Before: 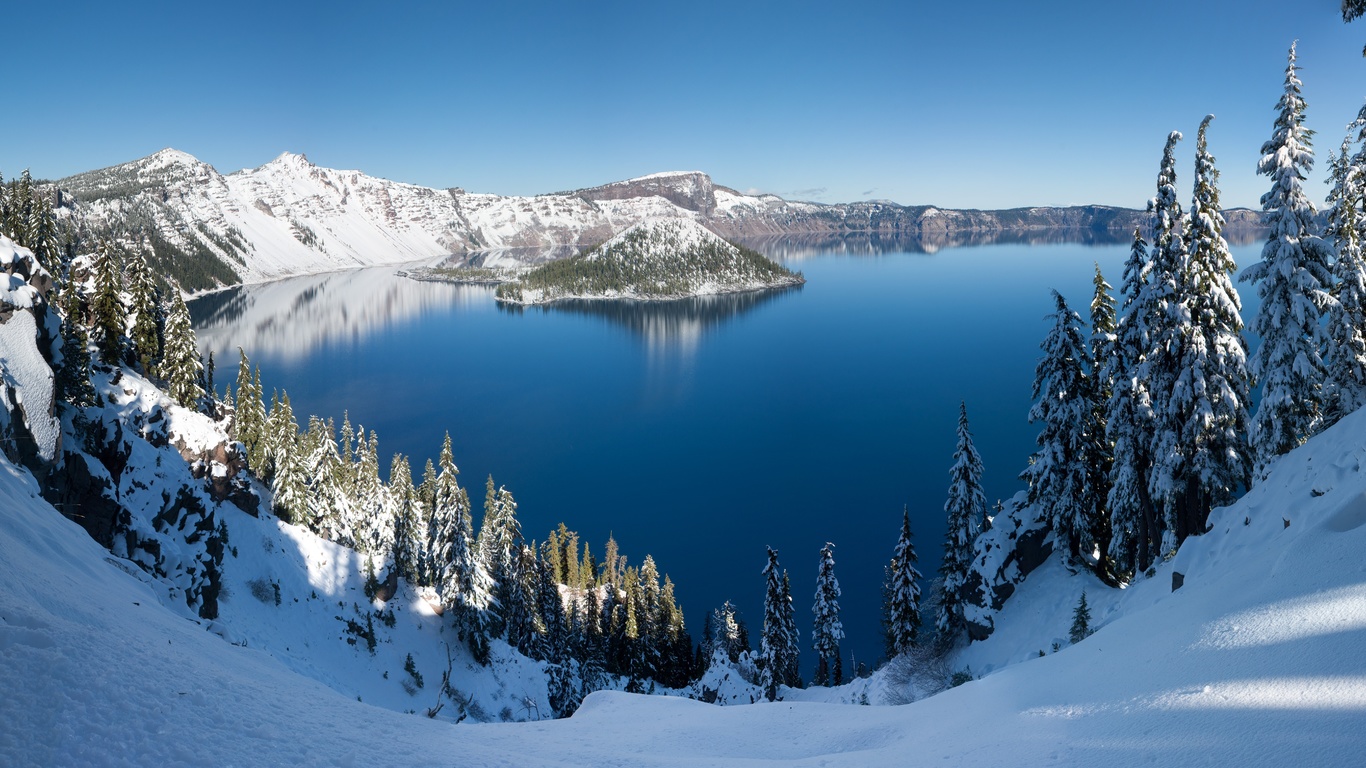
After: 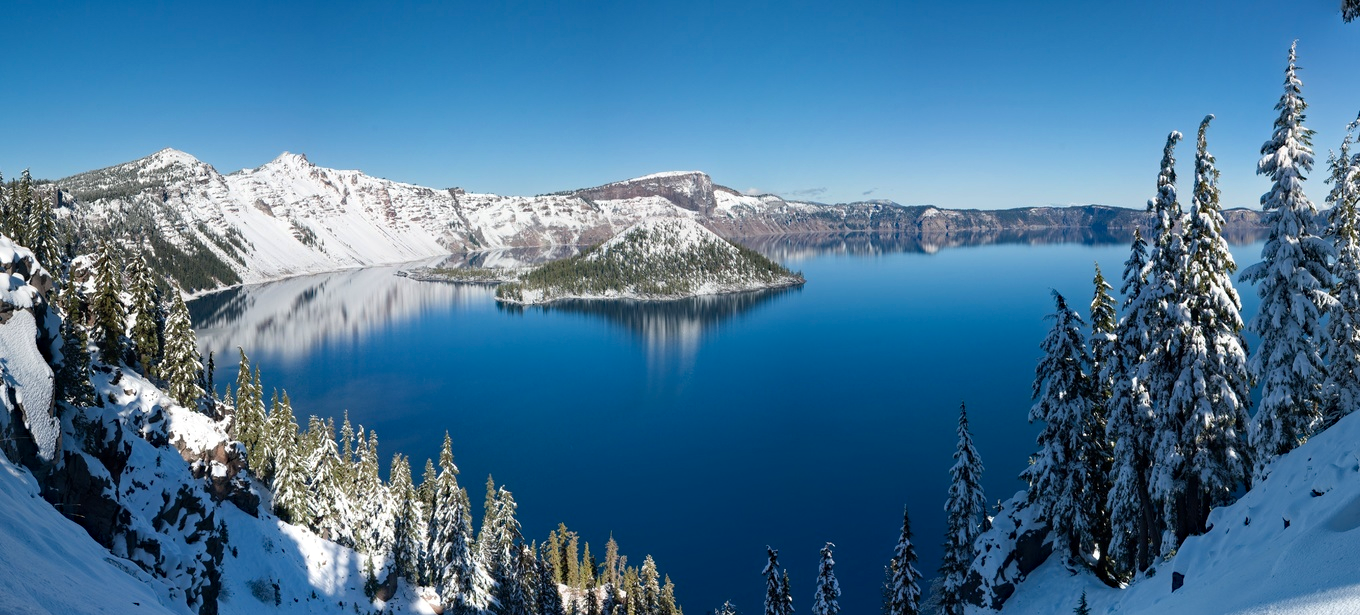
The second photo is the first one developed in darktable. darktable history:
haze removal: strength 0.296, distance 0.244, compatibility mode true, adaptive false
crop: bottom 19.642%
